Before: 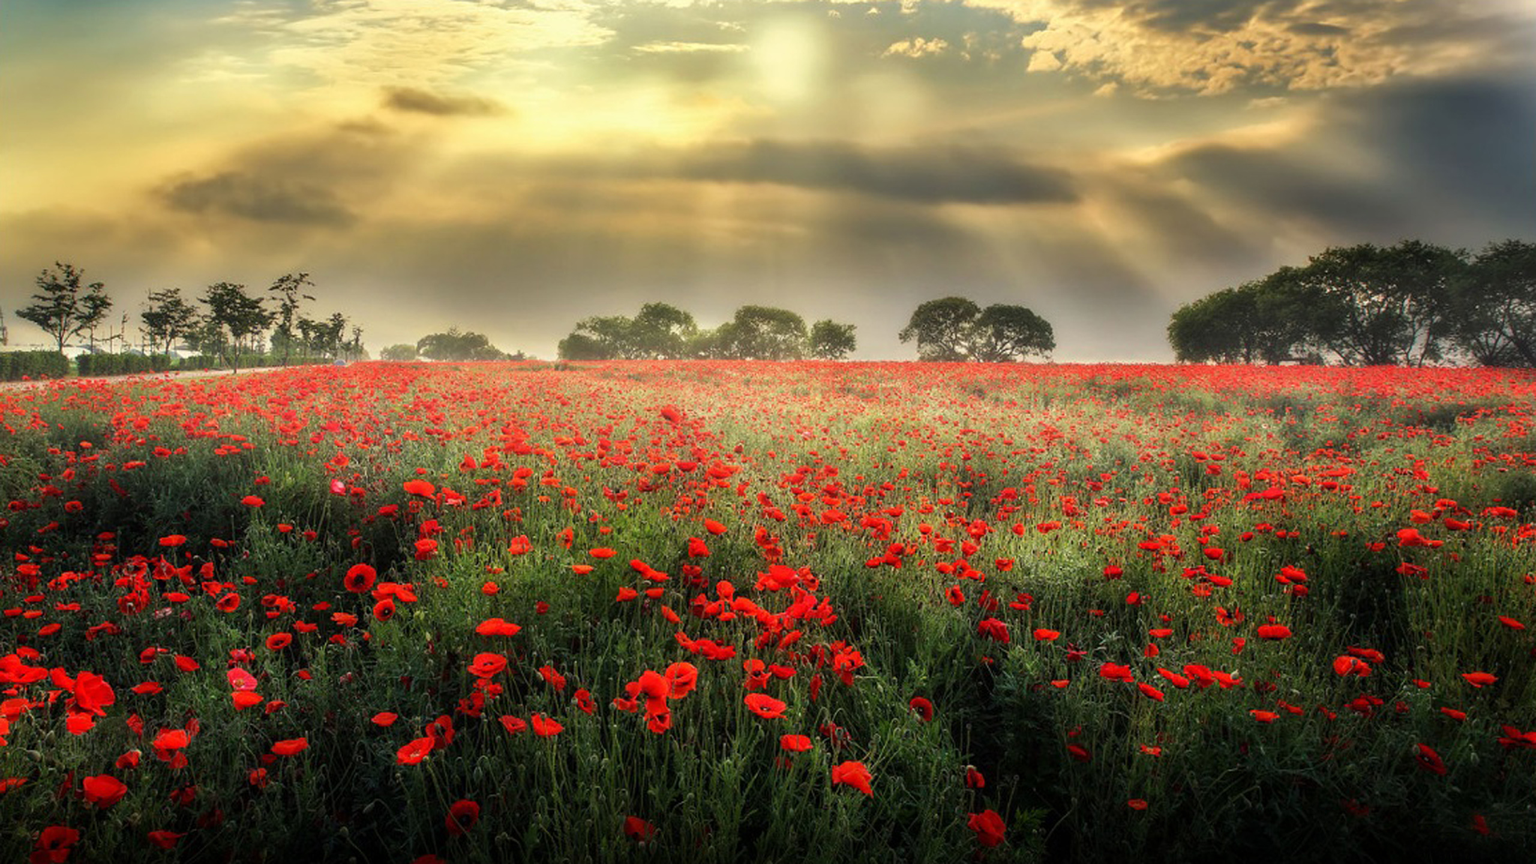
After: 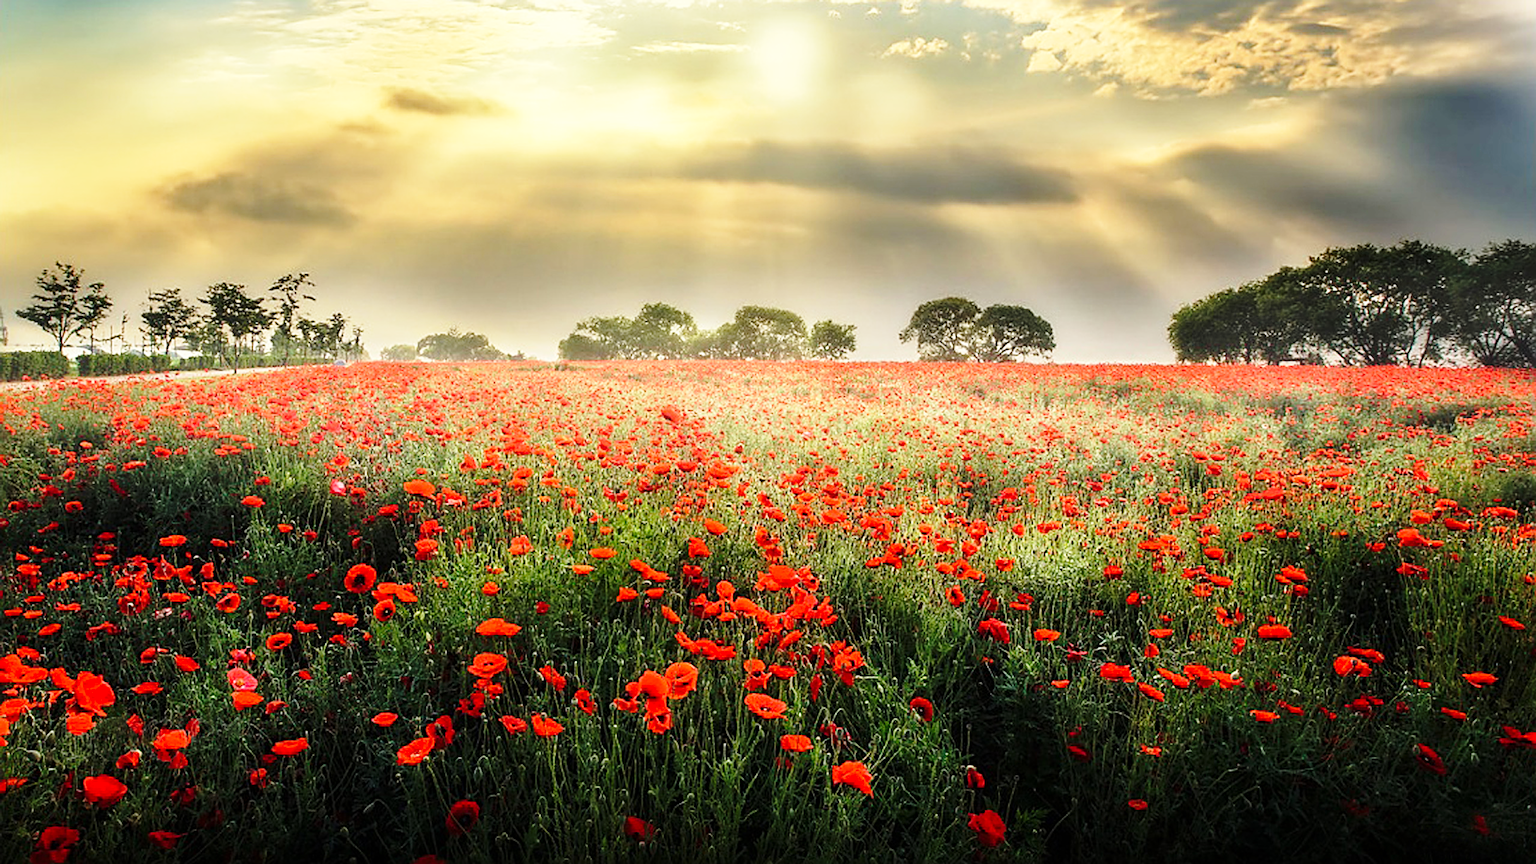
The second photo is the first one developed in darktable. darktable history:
base curve: curves: ch0 [(0, 0) (0.028, 0.03) (0.121, 0.232) (0.46, 0.748) (0.859, 0.968) (1, 1)], preserve colors none
sharpen: radius 2.819, amount 0.717
